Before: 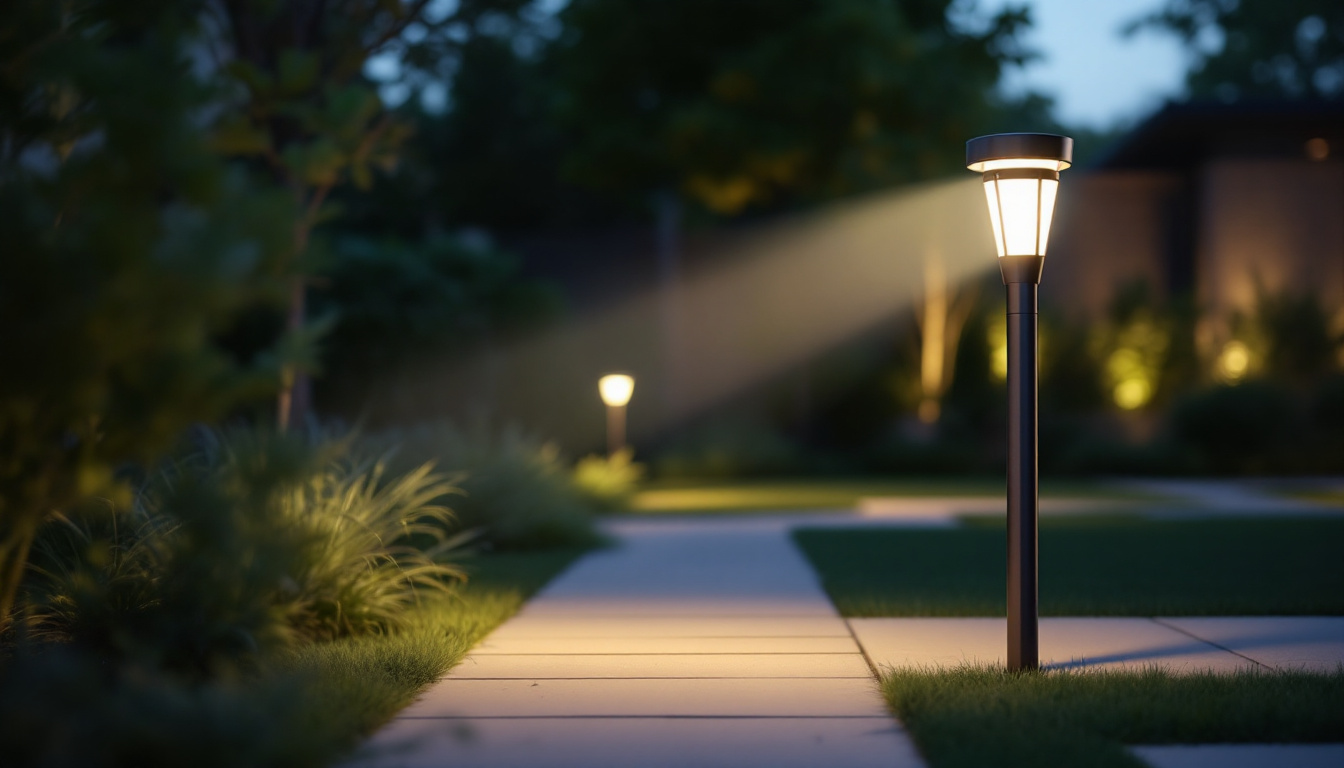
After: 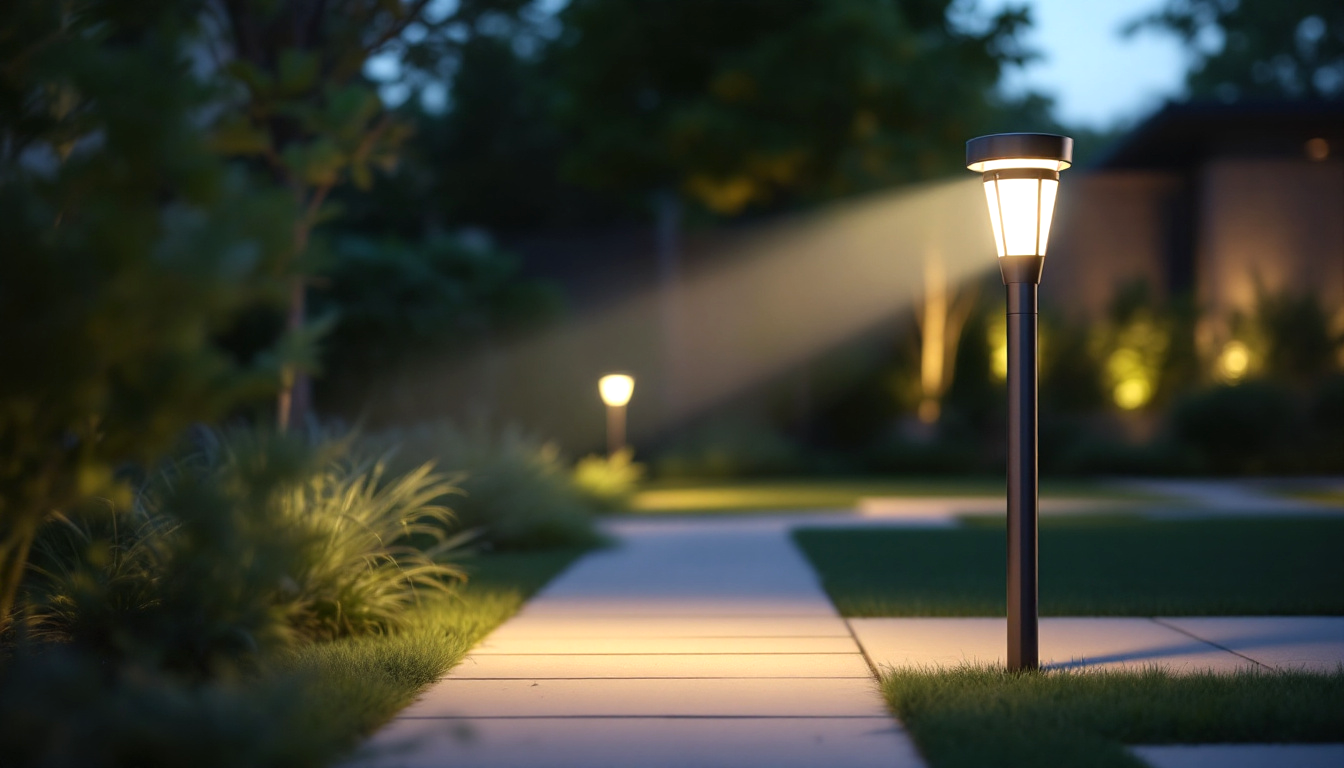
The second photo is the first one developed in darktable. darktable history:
exposure: exposure 0.378 EV, compensate highlight preservation false
